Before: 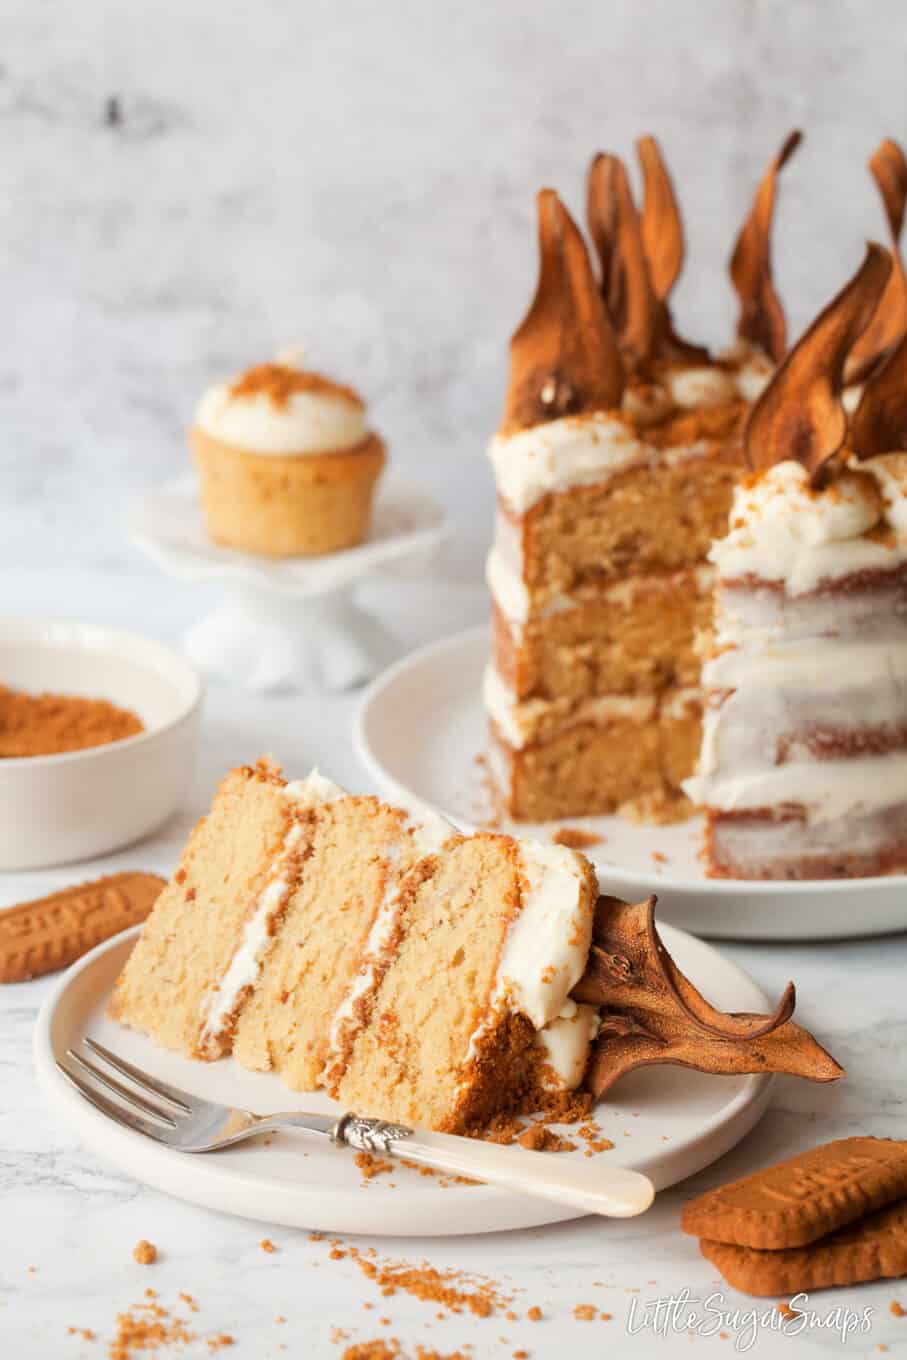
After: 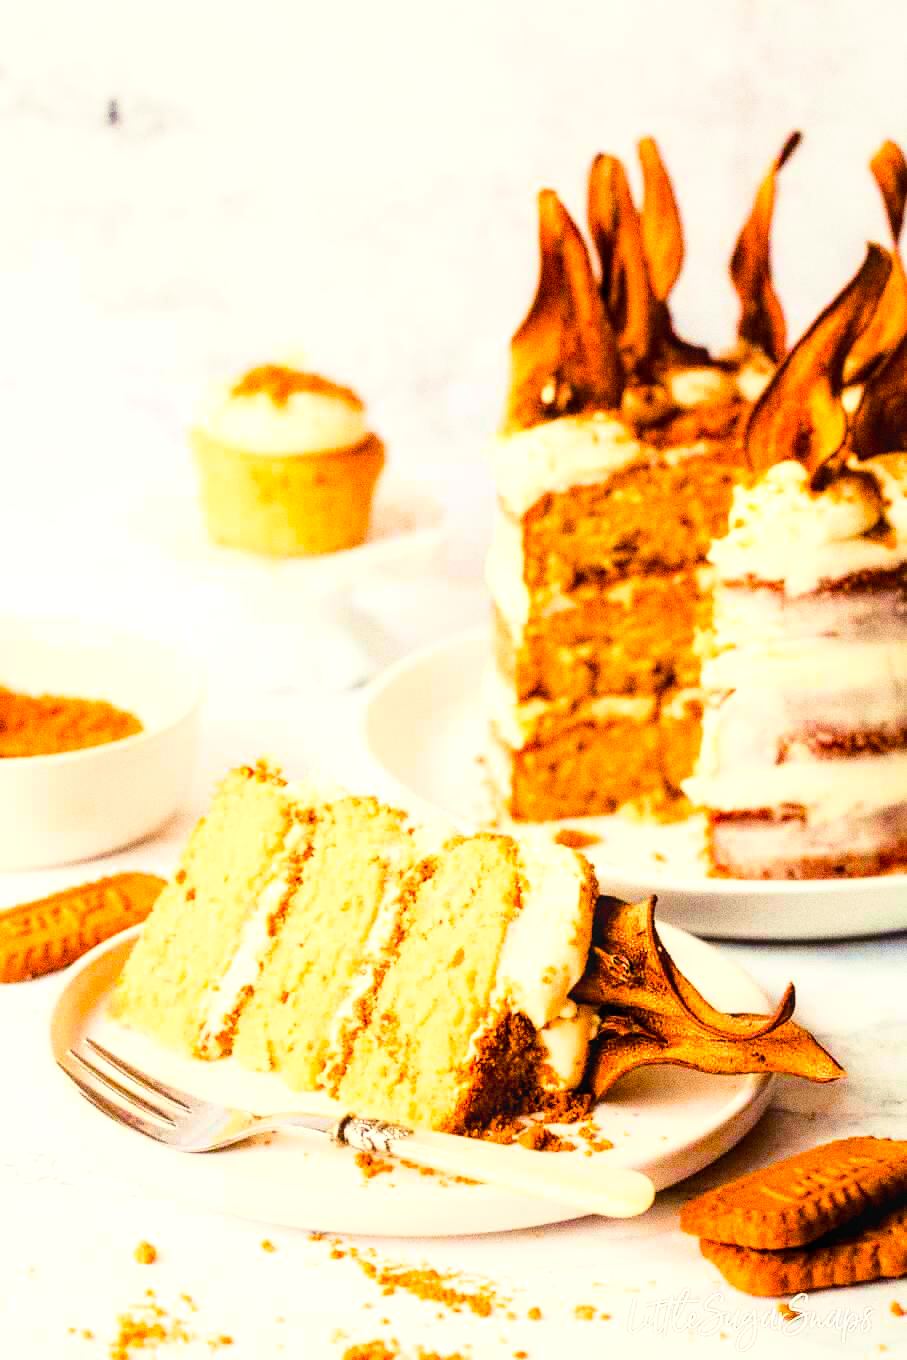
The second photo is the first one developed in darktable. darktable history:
grain: coarseness 0.09 ISO, strength 40%
velvia: on, module defaults
color balance rgb: shadows lift › luminance -21.66%, shadows lift › chroma 6.57%, shadows lift › hue 270°, power › chroma 0.68%, power › hue 60°, highlights gain › luminance 6.08%, highlights gain › chroma 1.33%, highlights gain › hue 90°, global offset › luminance -0.87%, perceptual saturation grading › global saturation 26.86%, perceptual saturation grading › highlights -28.39%, perceptual saturation grading › mid-tones 15.22%, perceptual saturation grading › shadows 33.98%, perceptual brilliance grading › highlights 10%, perceptual brilliance grading › mid-tones 5%
local contrast: on, module defaults
contrast brightness saturation: contrast 0.08, saturation 0.2
base curve: curves: ch0 [(0, 0) (0.032, 0.037) (0.105, 0.228) (0.435, 0.76) (0.856, 0.983) (1, 1)]
